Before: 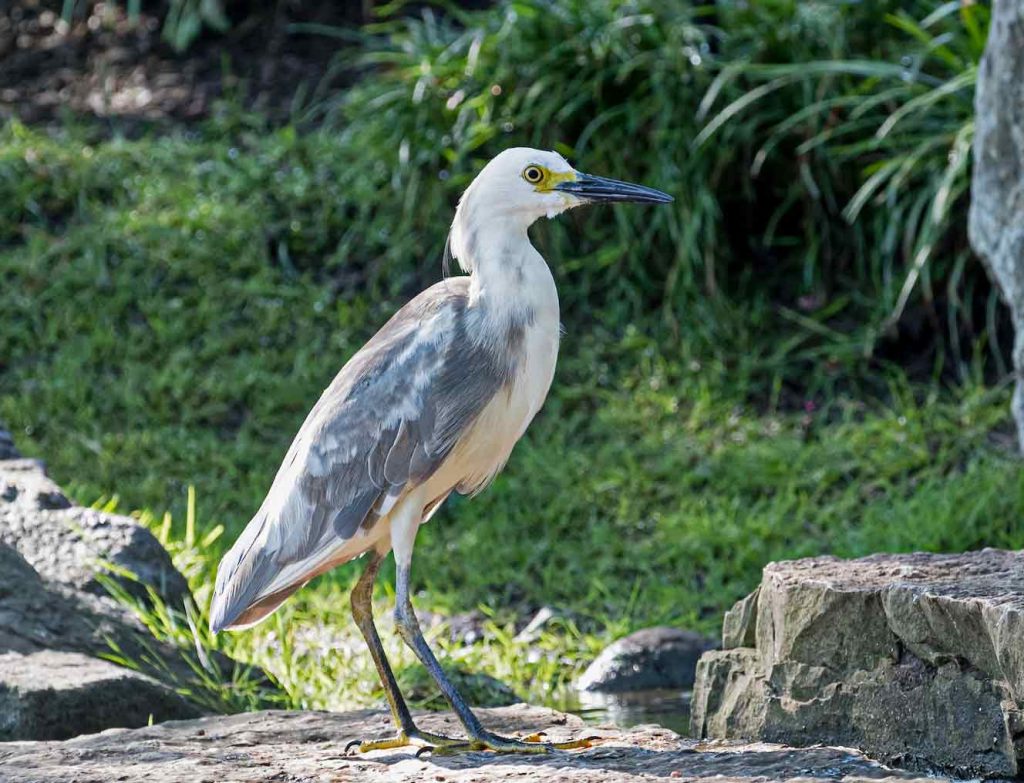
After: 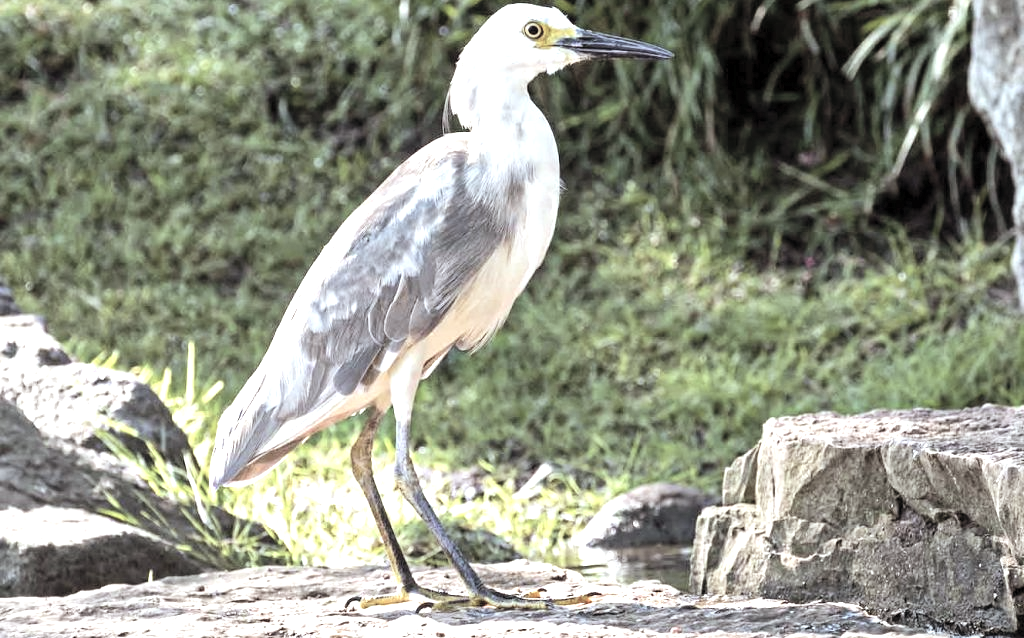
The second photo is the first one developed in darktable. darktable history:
color balance: input saturation 99%
tone equalizer: -8 EV -0.417 EV, -7 EV -0.389 EV, -6 EV -0.333 EV, -5 EV -0.222 EV, -3 EV 0.222 EV, -2 EV 0.333 EV, -1 EV 0.389 EV, +0 EV 0.417 EV, edges refinement/feathering 500, mask exposure compensation -1.57 EV, preserve details no
crop and rotate: top 18.507%
white balance: red 1.009, blue 0.985
contrast brightness saturation: brightness 0.18, saturation -0.5
exposure: exposure 0.74 EV, compensate highlight preservation false
rgb levels: mode RGB, independent channels, levels [[0, 0.5, 1], [0, 0.521, 1], [0, 0.536, 1]]
base curve: preserve colors none
